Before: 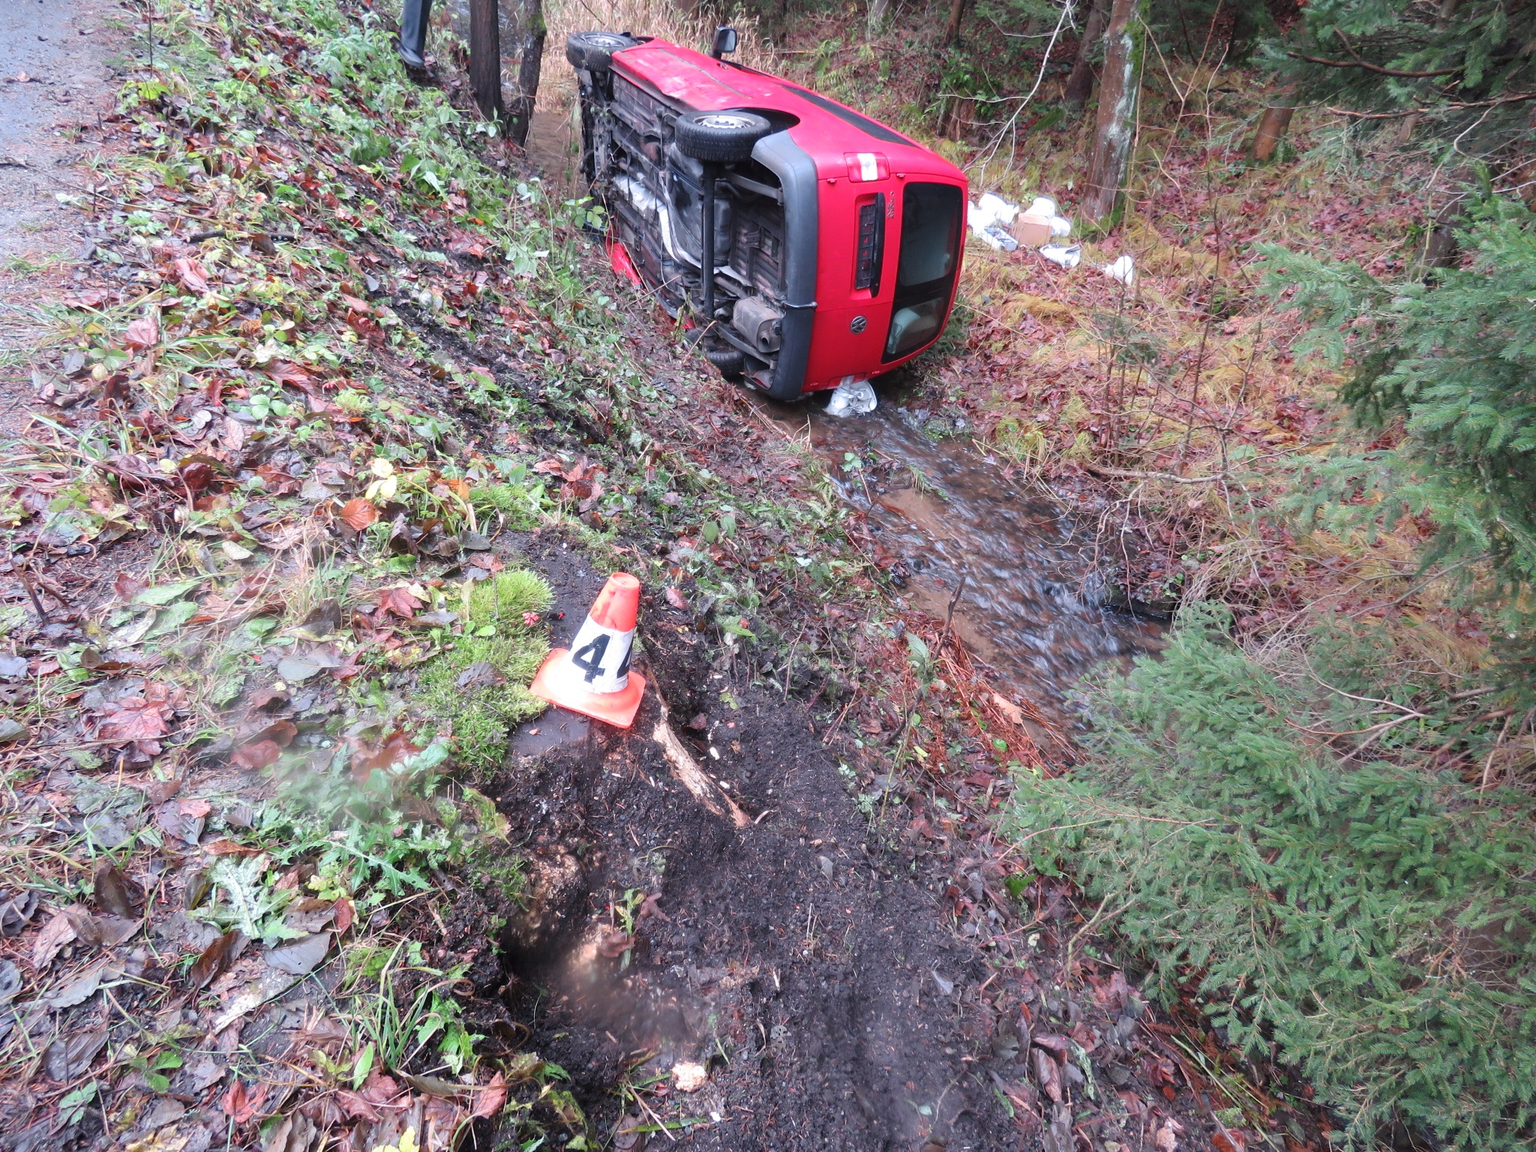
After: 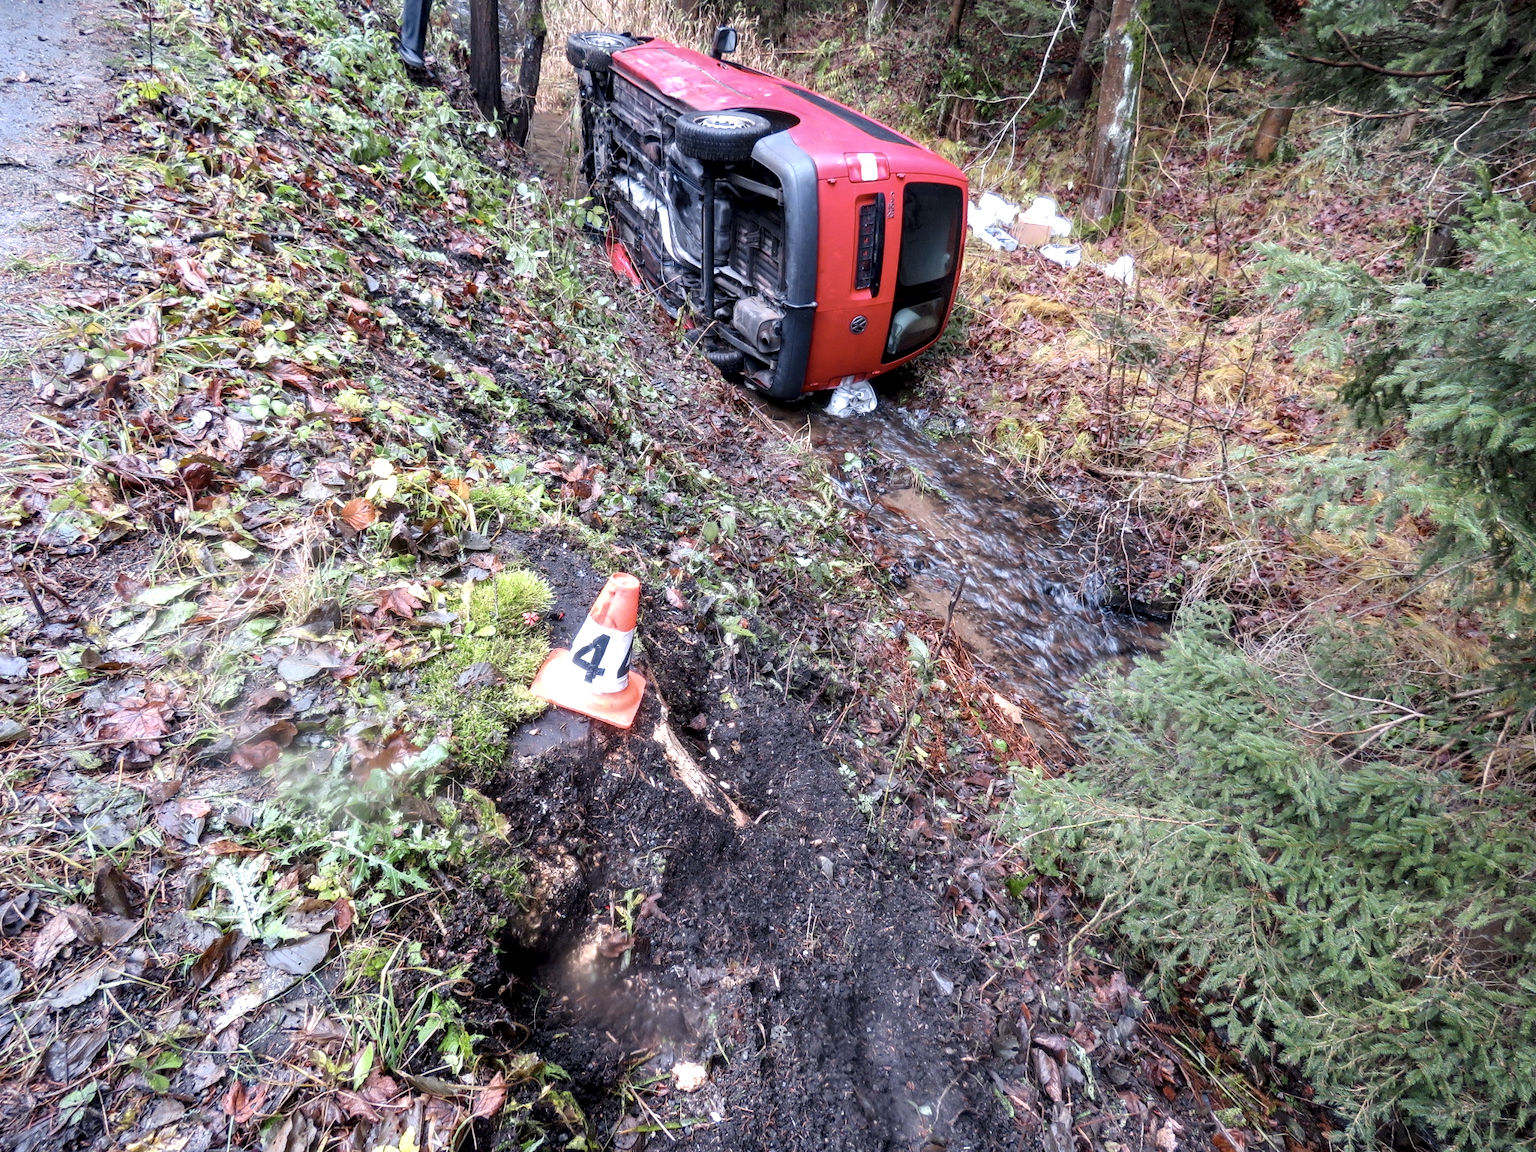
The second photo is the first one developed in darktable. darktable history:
local contrast: highlights 60%, shadows 60%, detail 160%
color contrast: green-magenta contrast 0.8, blue-yellow contrast 1.1, unbound 0
